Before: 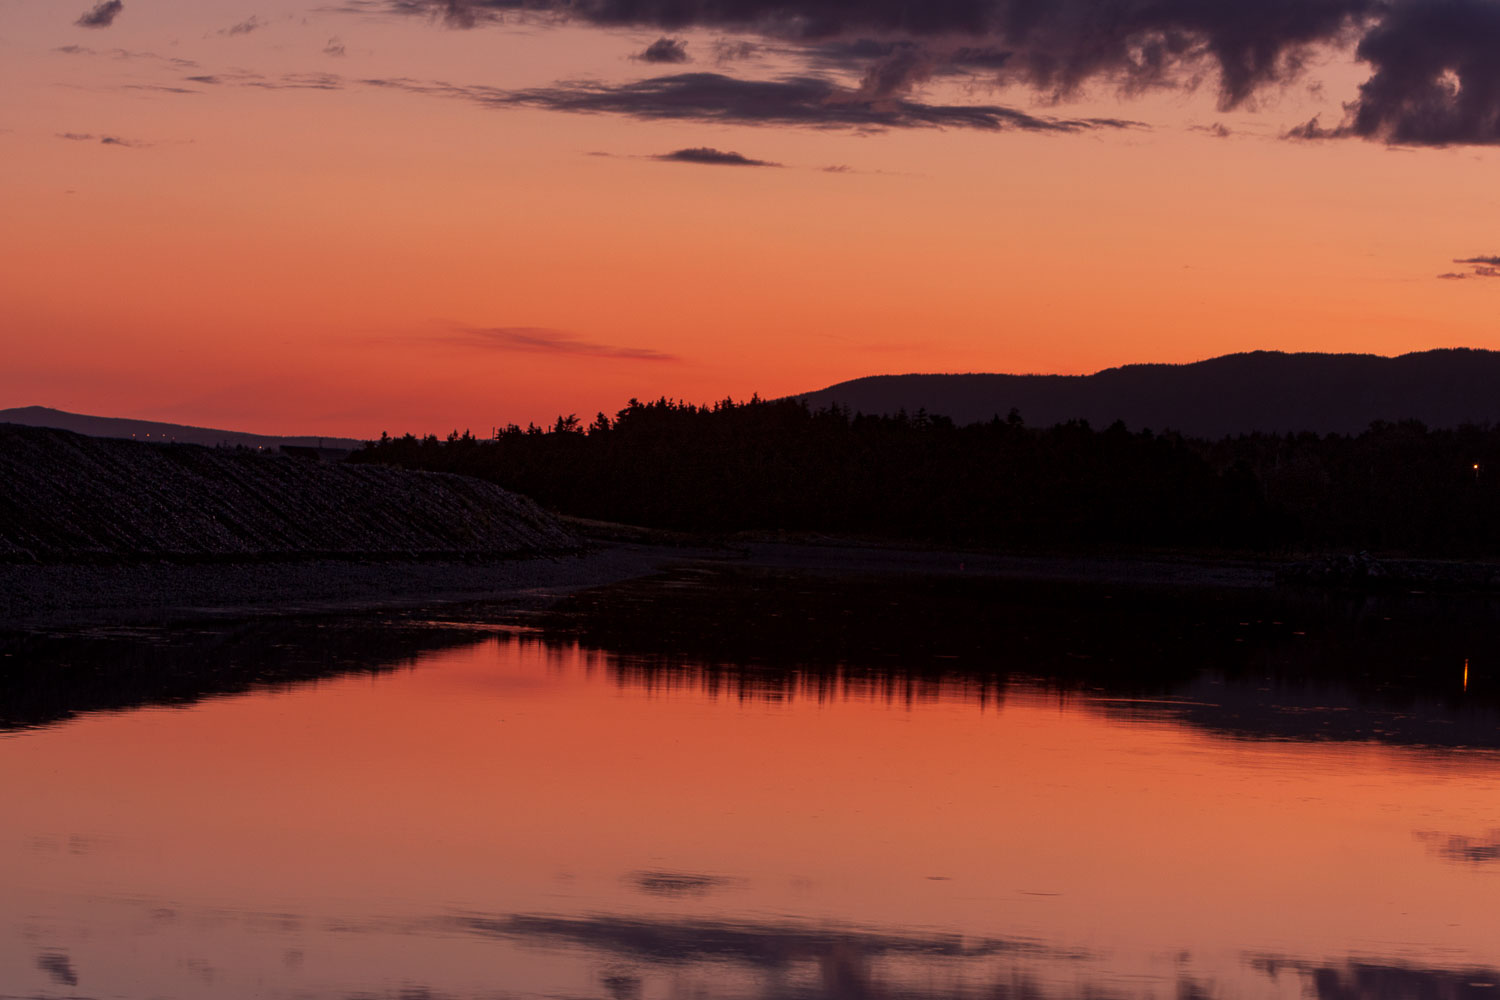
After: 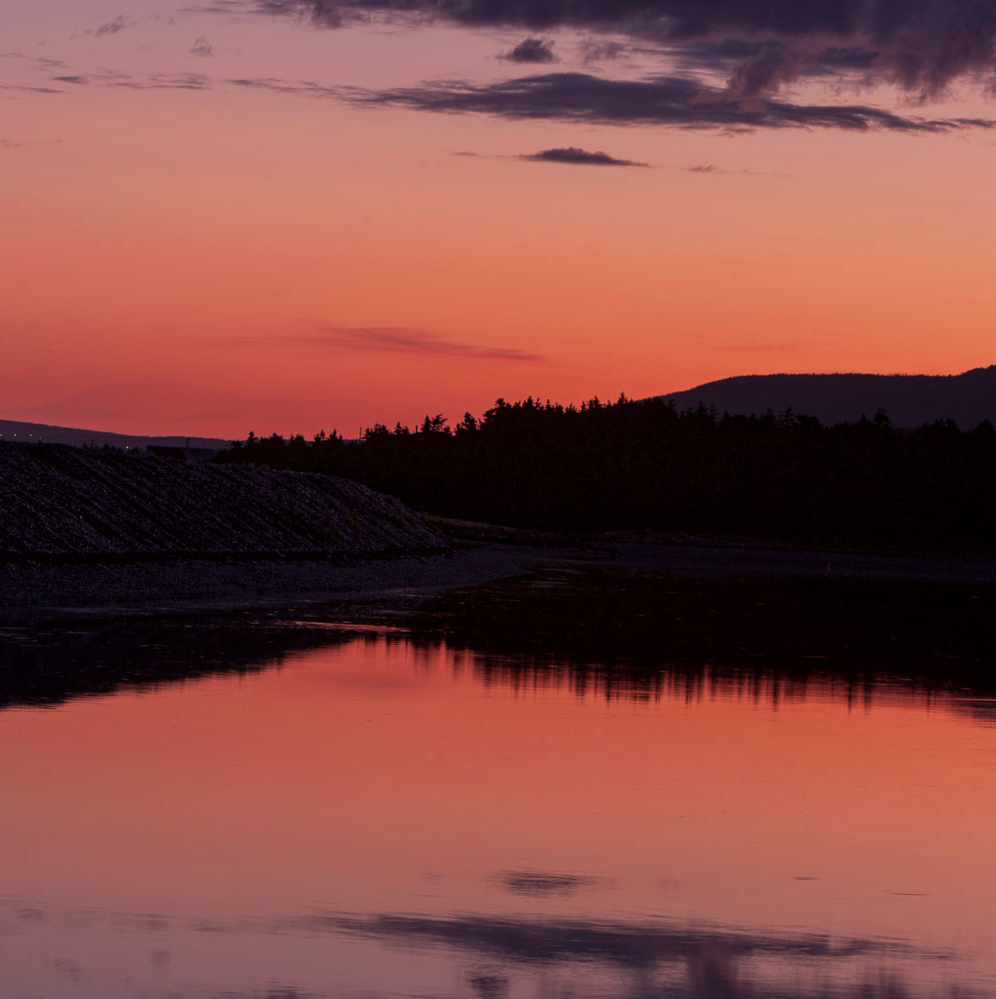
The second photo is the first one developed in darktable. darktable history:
color calibration: illuminant as shot in camera, x 0.37, y 0.382, temperature 4315.75 K
tone equalizer: on, module defaults
crop and rotate: left 8.878%, right 24.693%
